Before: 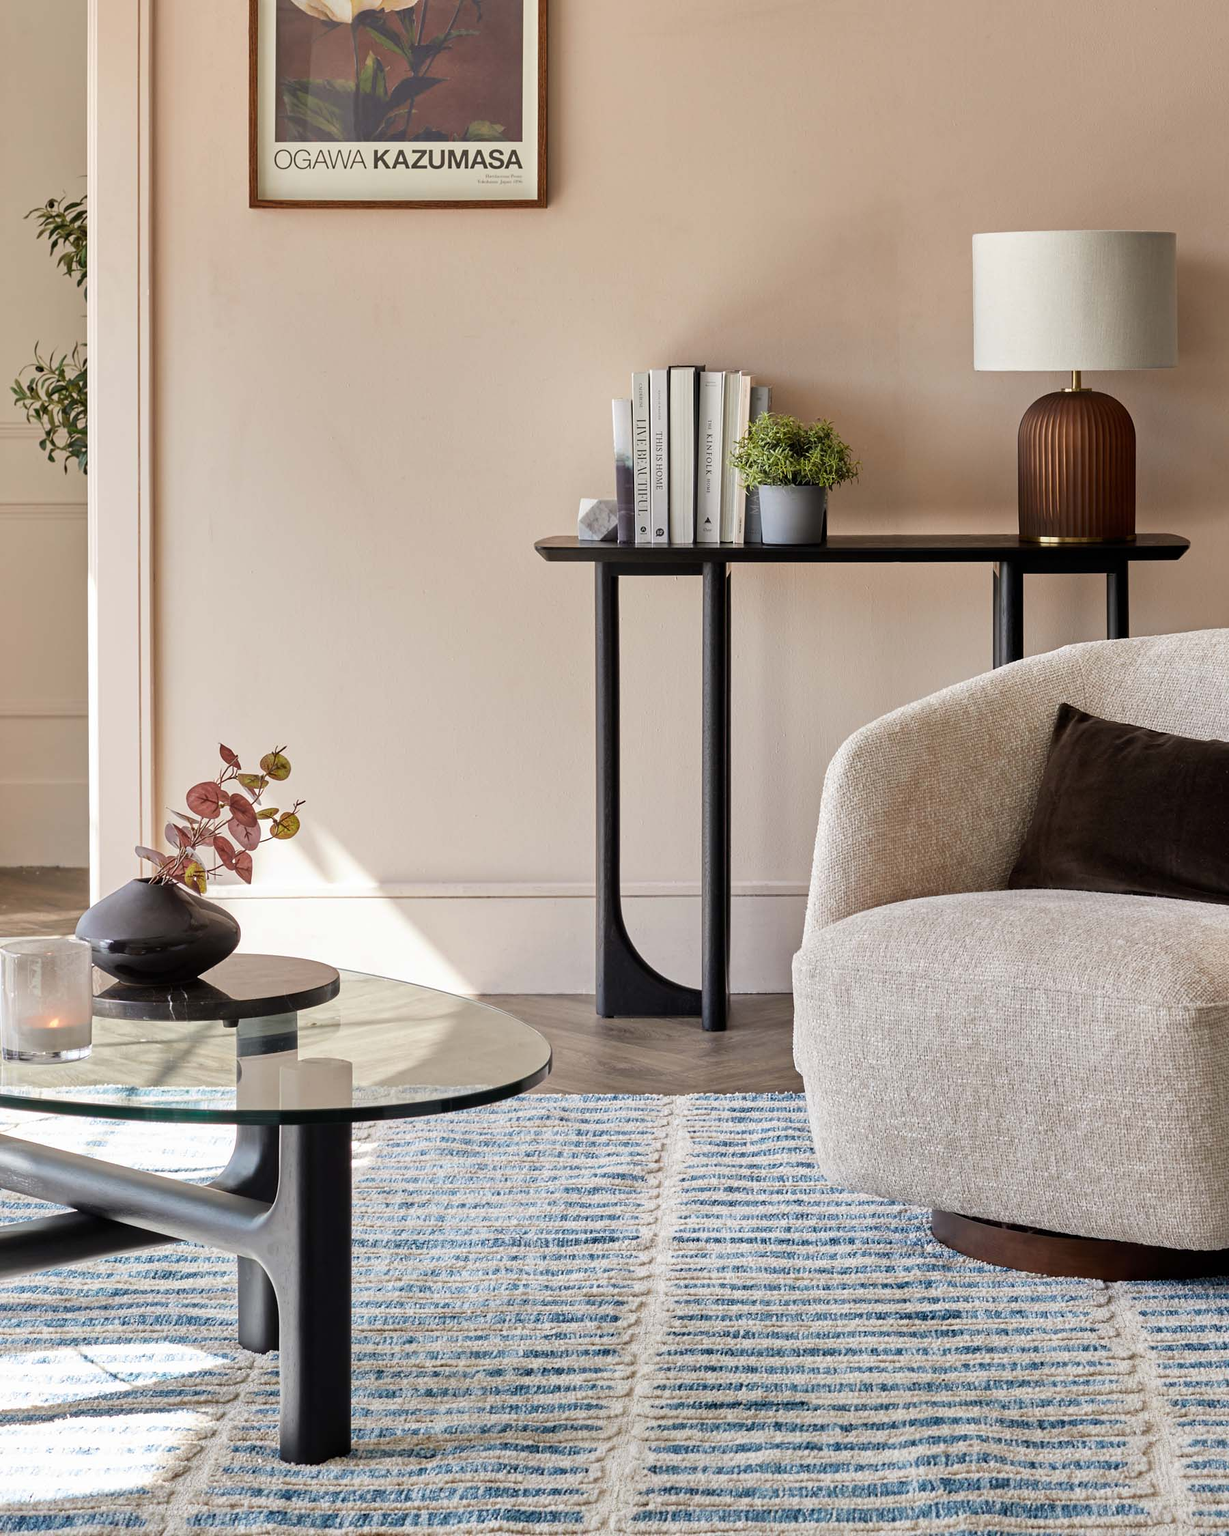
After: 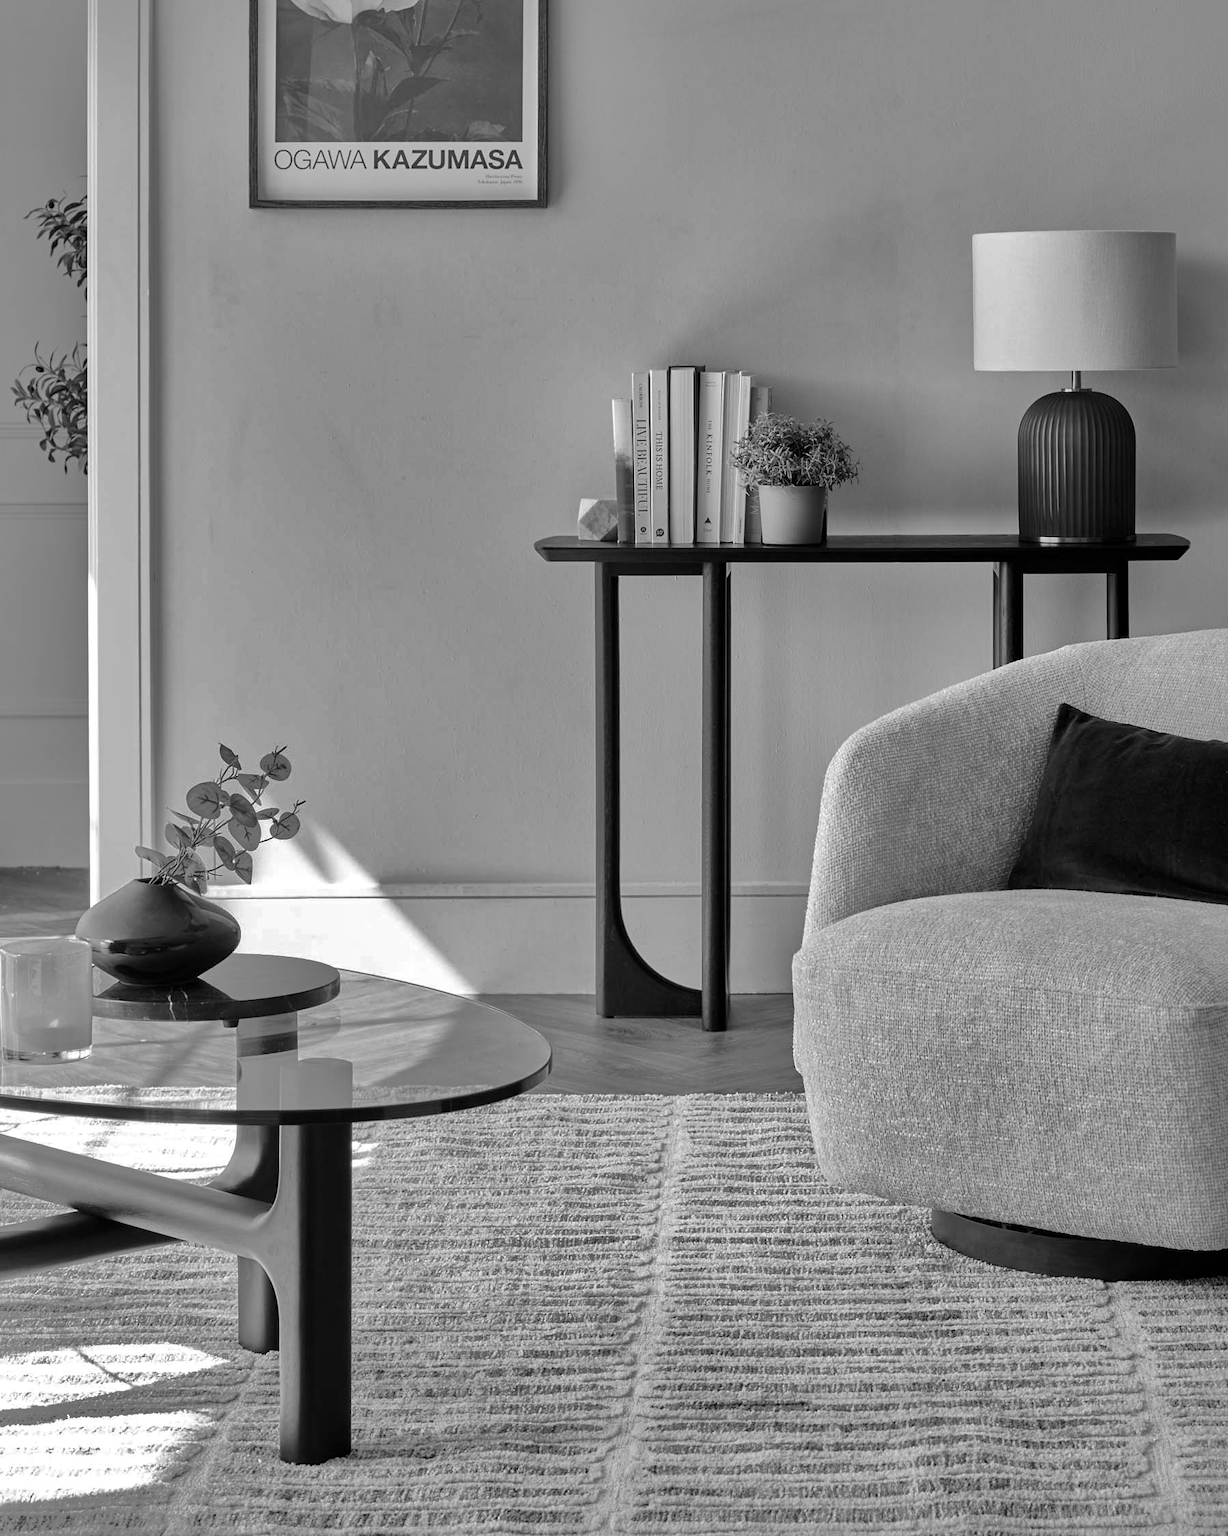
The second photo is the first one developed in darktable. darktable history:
color calibration: output gray [0.25, 0.35, 0.4, 0], x 0.383, y 0.372, temperature 3905.17 K
shadows and highlights: shadows -19.91, highlights -73.15
